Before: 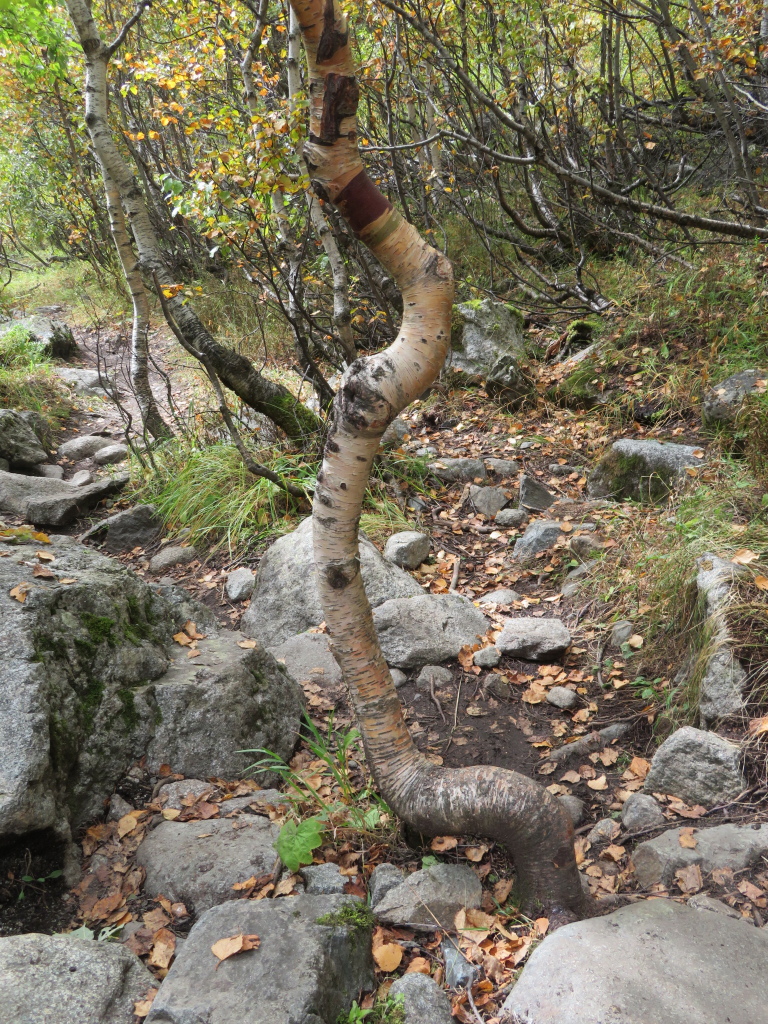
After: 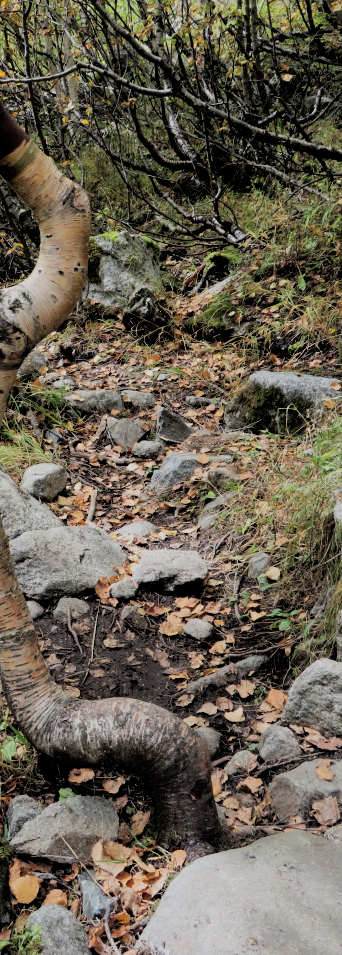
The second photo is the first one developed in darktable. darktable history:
filmic rgb: black relative exposure -3 EV, white relative exposure 4.56 EV, hardness 1.78, contrast 1.237
crop: left 47.353%, top 6.714%, right 8.036%
